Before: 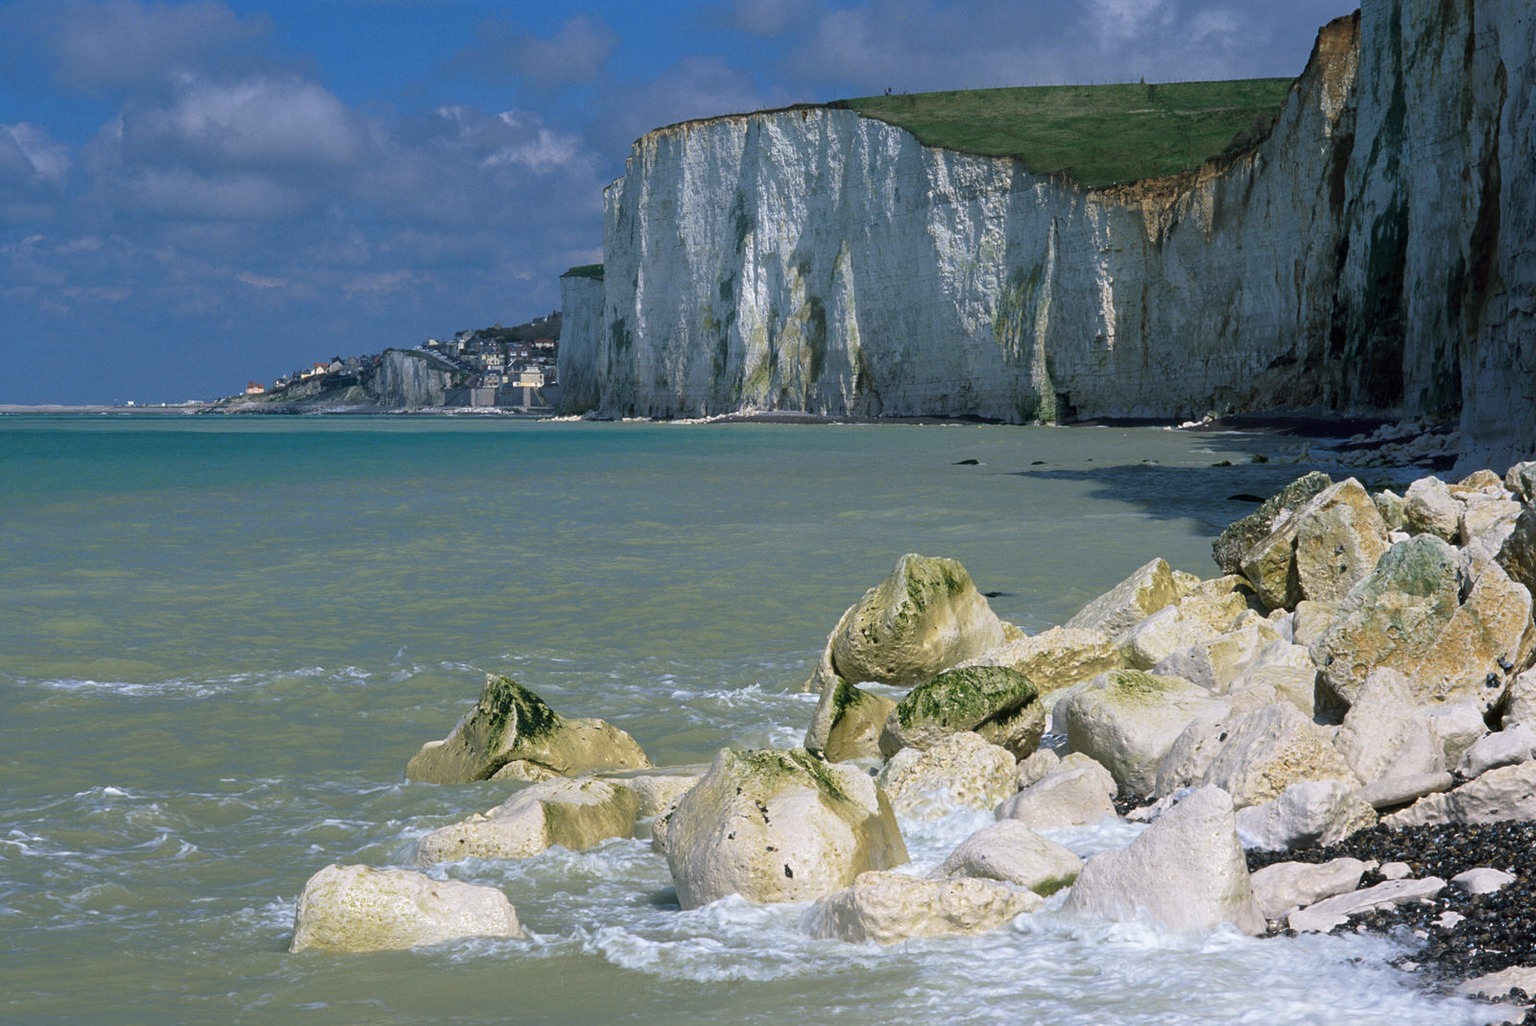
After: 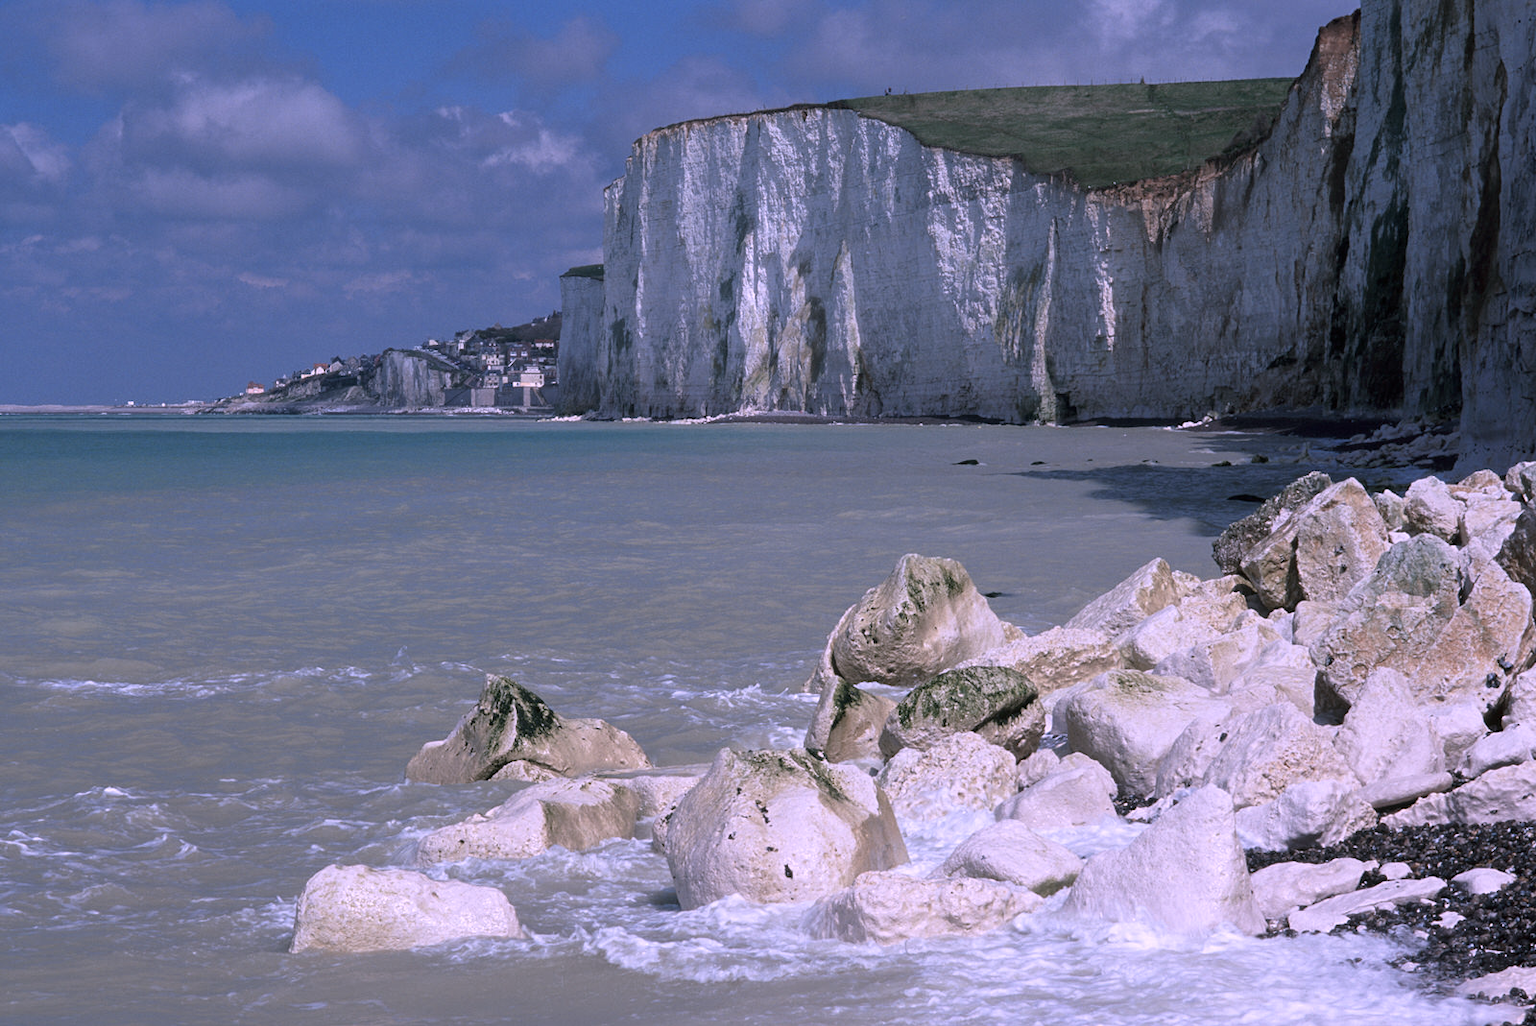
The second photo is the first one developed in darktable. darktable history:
color balance: input saturation 100.43%, contrast fulcrum 14.22%, output saturation 70.41%
color correction: highlights a* 15.03, highlights b* -25.07
